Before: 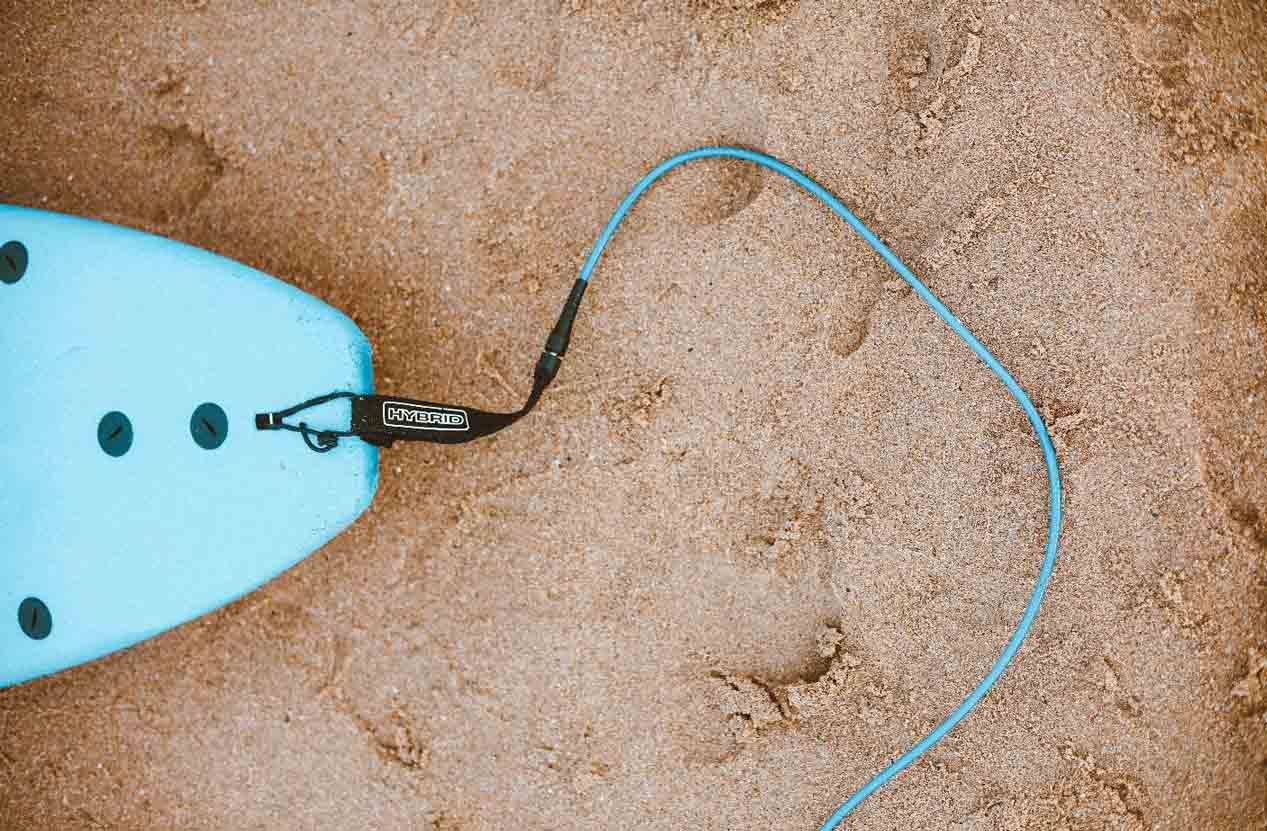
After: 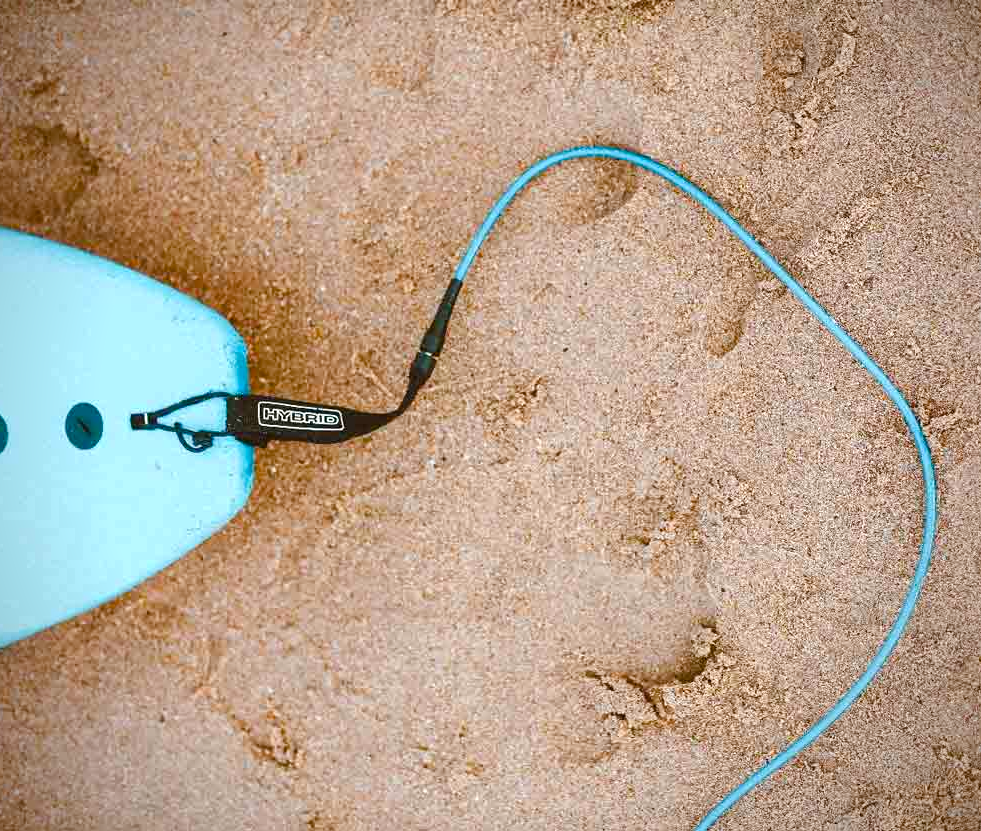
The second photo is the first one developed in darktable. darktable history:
crop: left 9.88%, right 12.664%
color balance rgb: linear chroma grading › shadows 32%, linear chroma grading › global chroma -2%, linear chroma grading › mid-tones 4%, perceptual saturation grading › global saturation -2%, perceptual saturation grading › highlights -8%, perceptual saturation grading › mid-tones 8%, perceptual saturation grading › shadows 4%, perceptual brilliance grading › highlights 8%, perceptual brilliance grading › mid-tones 4%, perceptual brilliance grading › shadows 2%, global vibrance 16%, saturation formula JzAzBz (2021)
vignetting: saturation 0, unbound false
